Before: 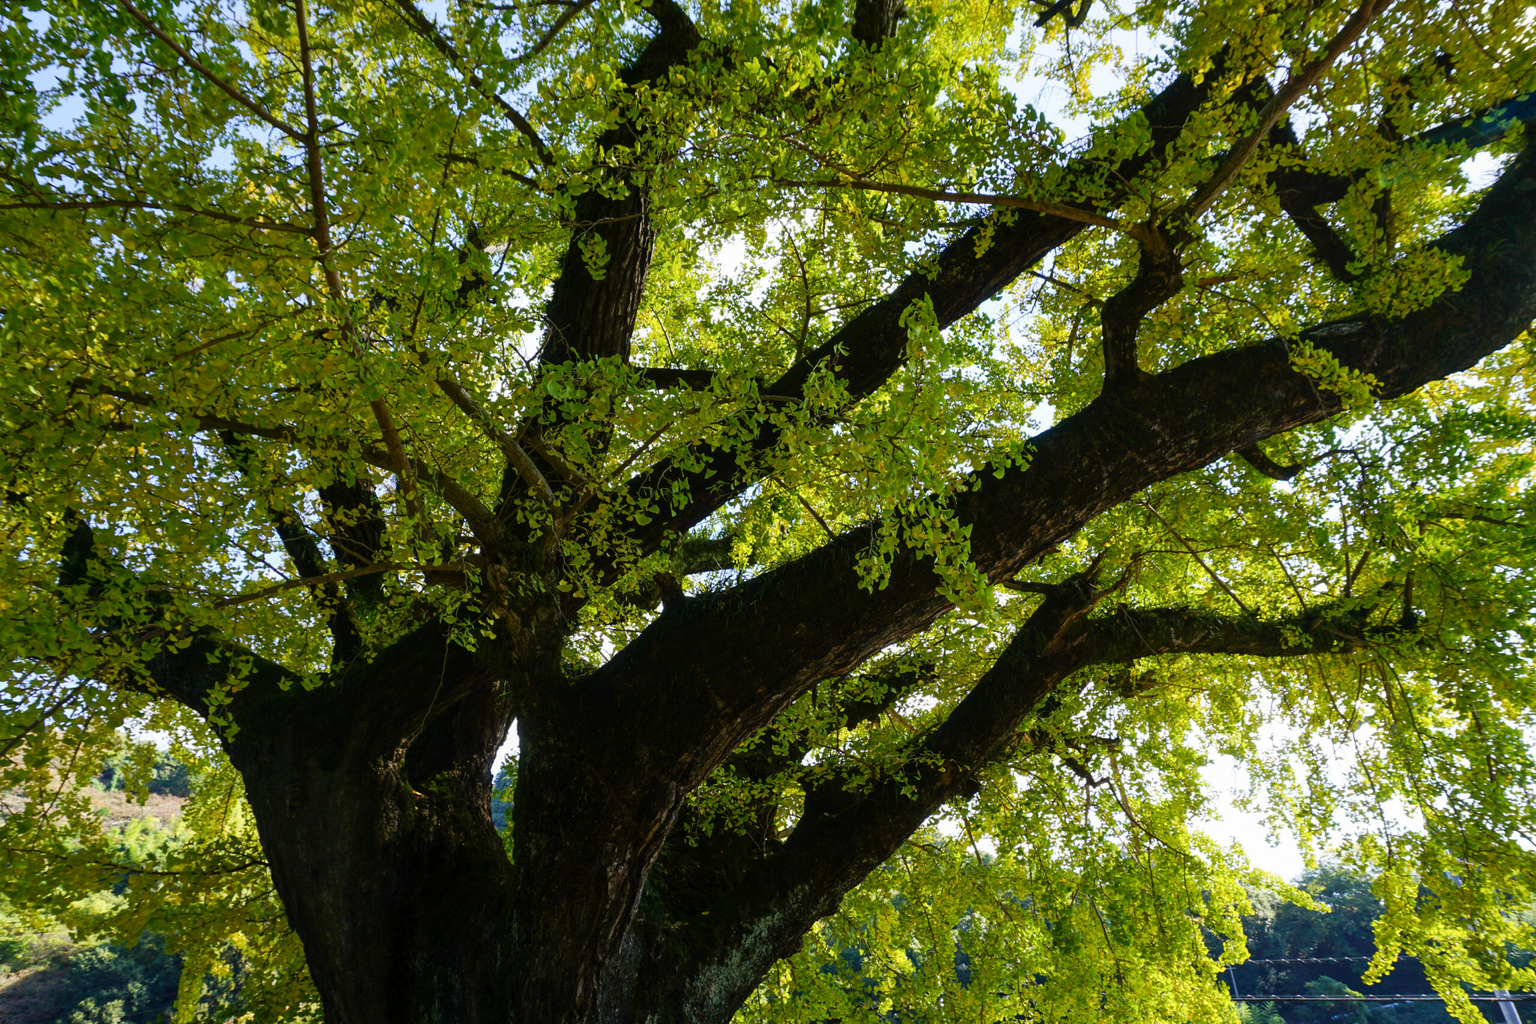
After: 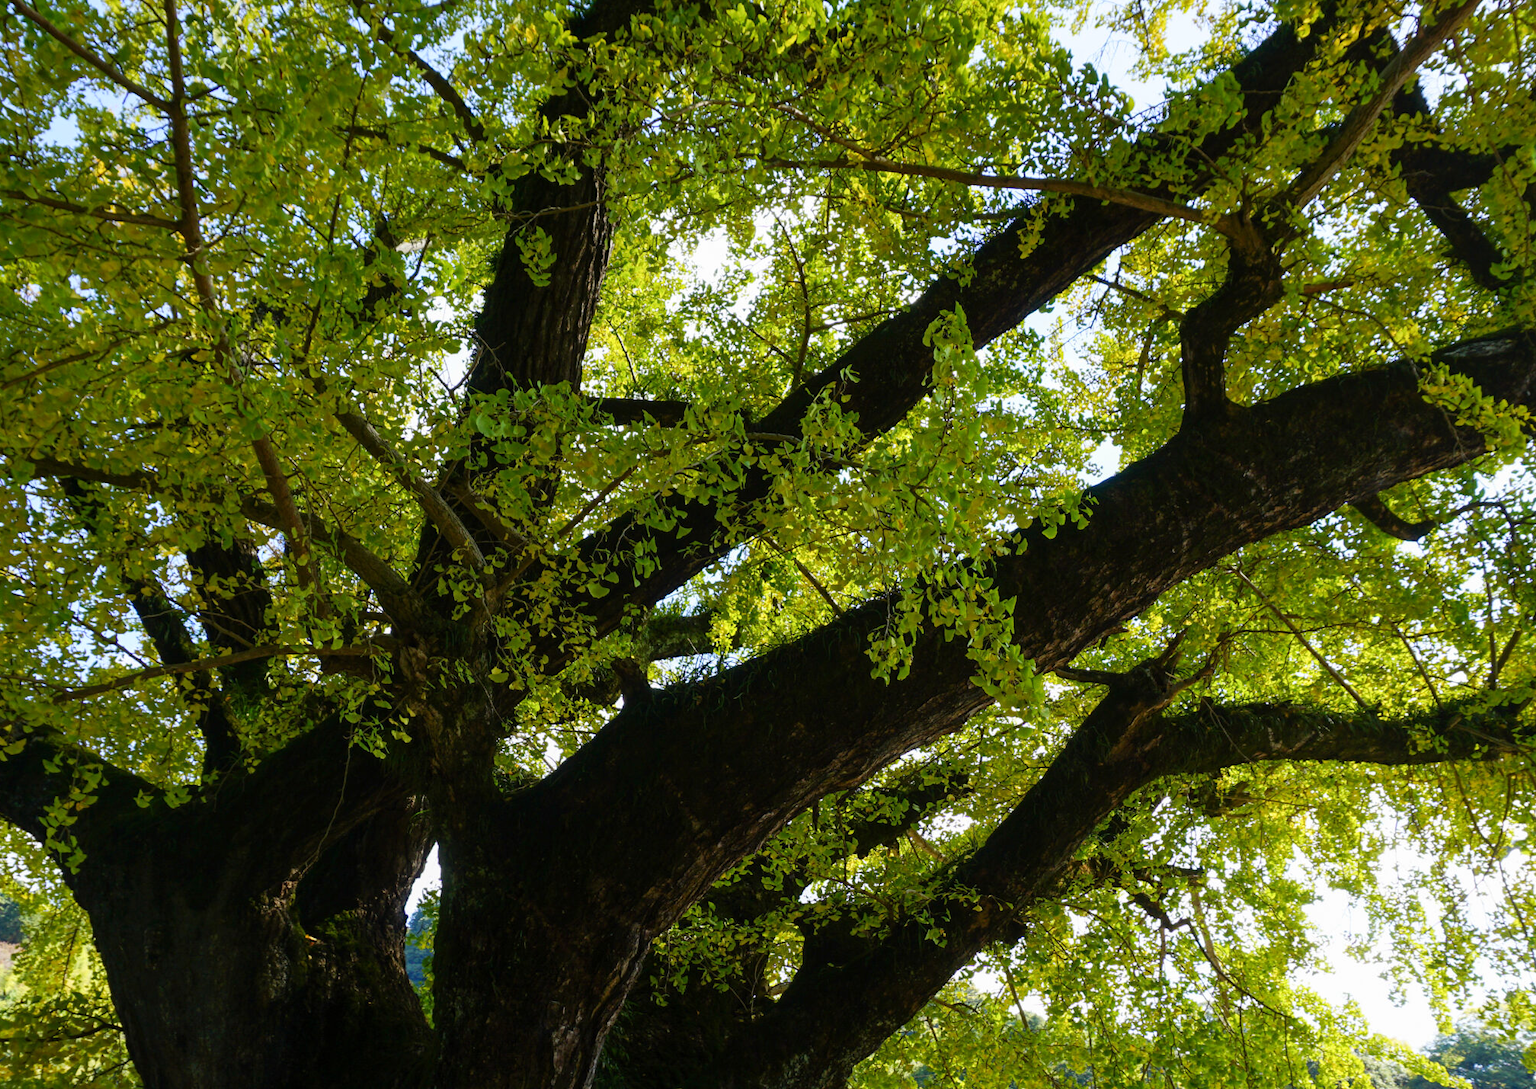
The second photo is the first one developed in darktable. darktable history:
color correction: highlights b* -0.007
color zones: curves: ch0 [(0.068, 0.464) (0.25, 0.5) (0.48, 0.508) (0.75, 0.536) (0.886, 0.476) (0.967, 0.456)]; ch1 [(0.066, 0.456) (0.25, 0.5) (0.616, 0.508) (0.746, 0.56) (0.934, 0.444)]
crop: left 11.234%, top 5.371%, right 9.584%, bottom 10.285%
